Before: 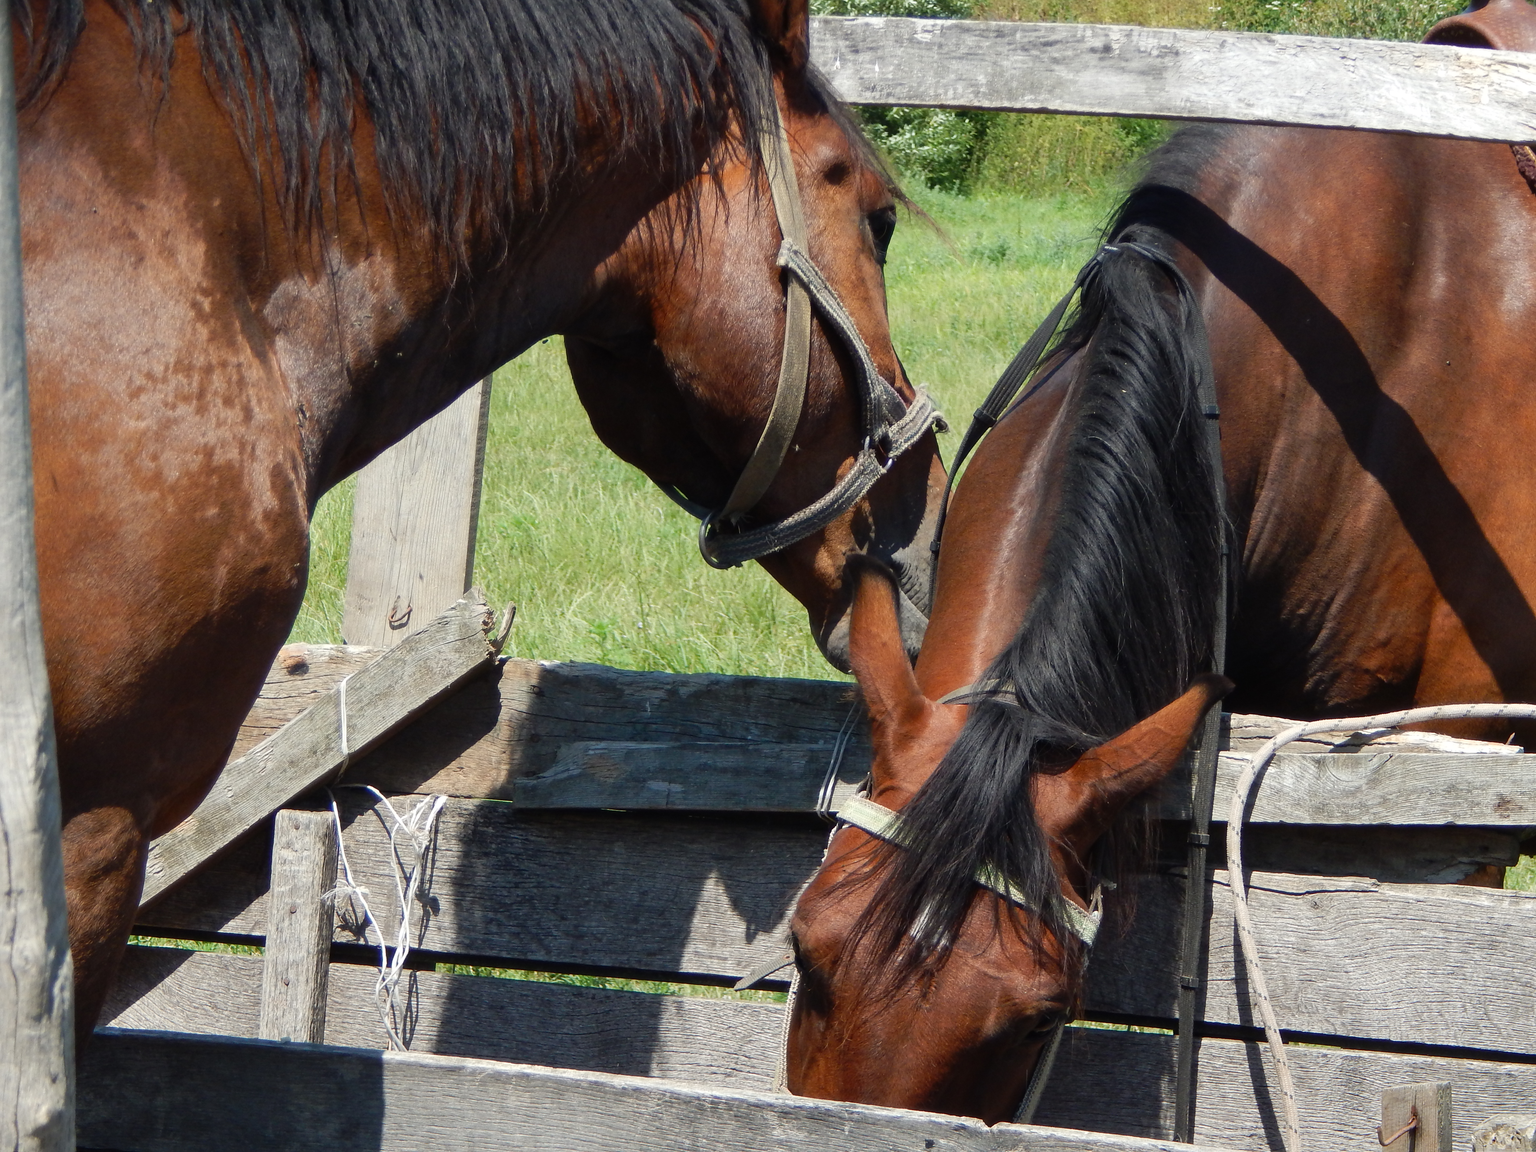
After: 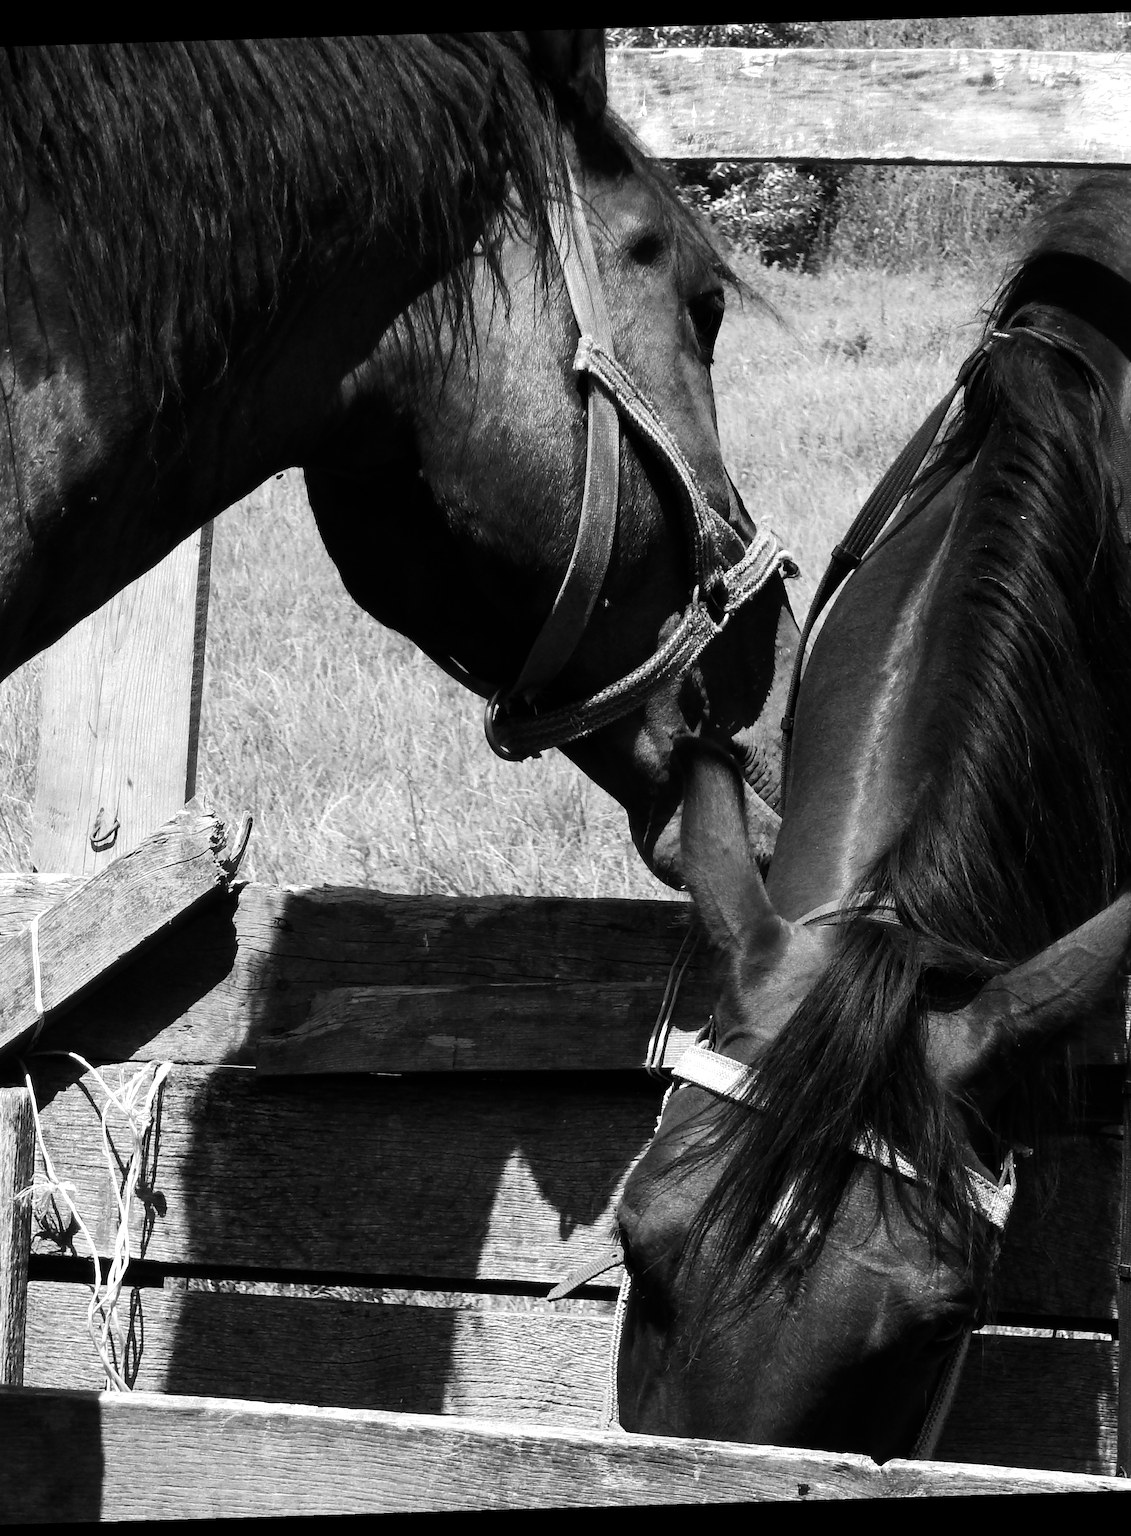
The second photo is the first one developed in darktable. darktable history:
rotate and perspective: rotation -1.75°, automatic cropping off
crop: left 21.496%, right 22.254%
base curve: curves: ch0 [(0, 0) (0.204, 0.334) (0.55, 0.733) (1, 1)], preserve colors none
contrast brightness saturation: contrast -0.03, brightness -0.59, saturation -1
exposure: exposure 0.496 EV, compensate highlight preservation false
